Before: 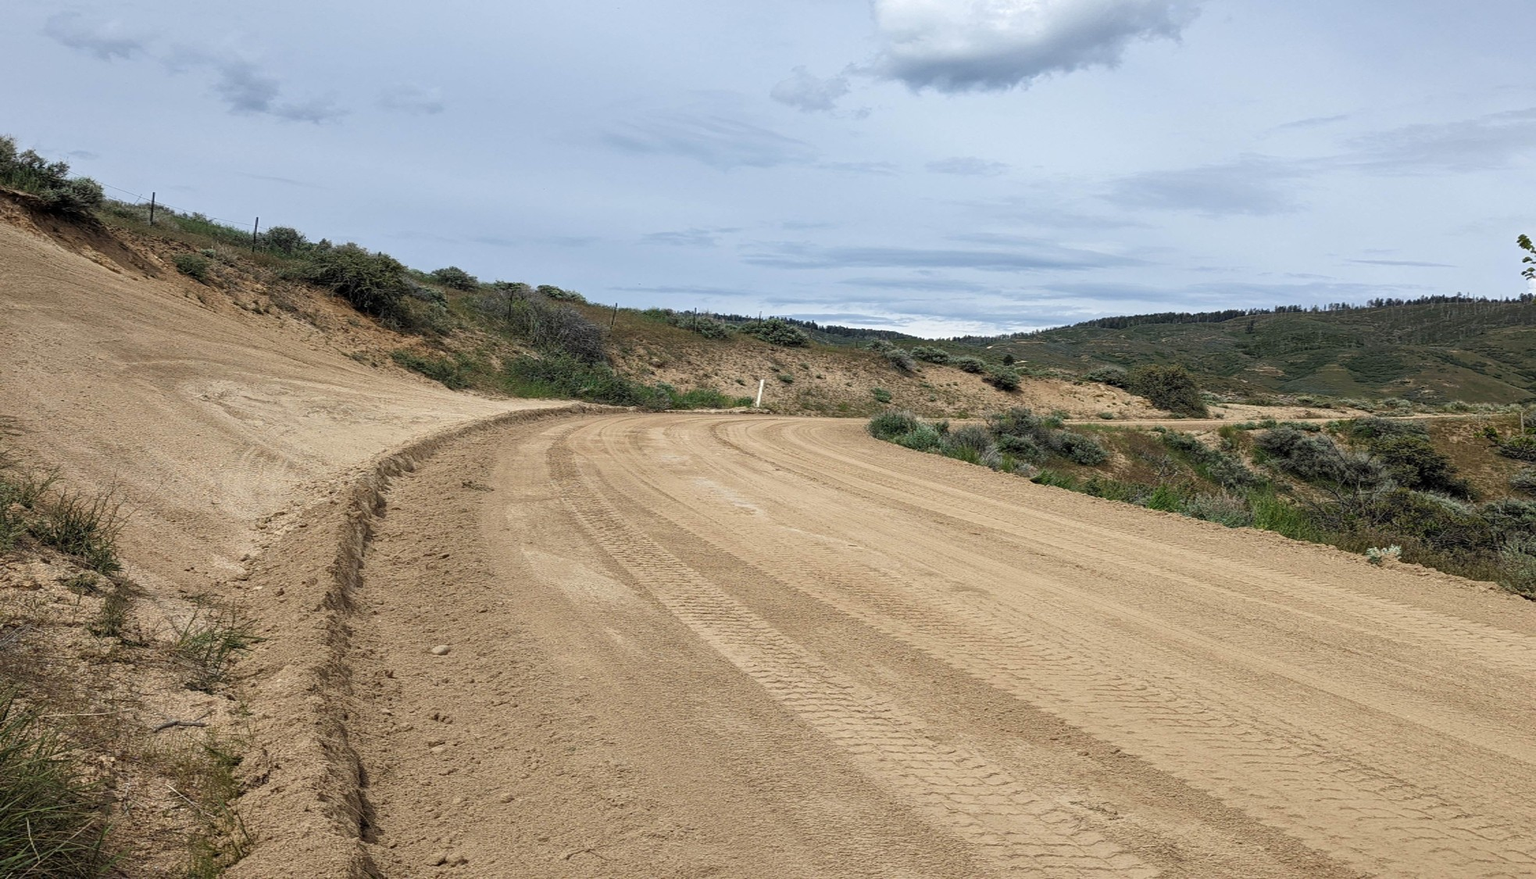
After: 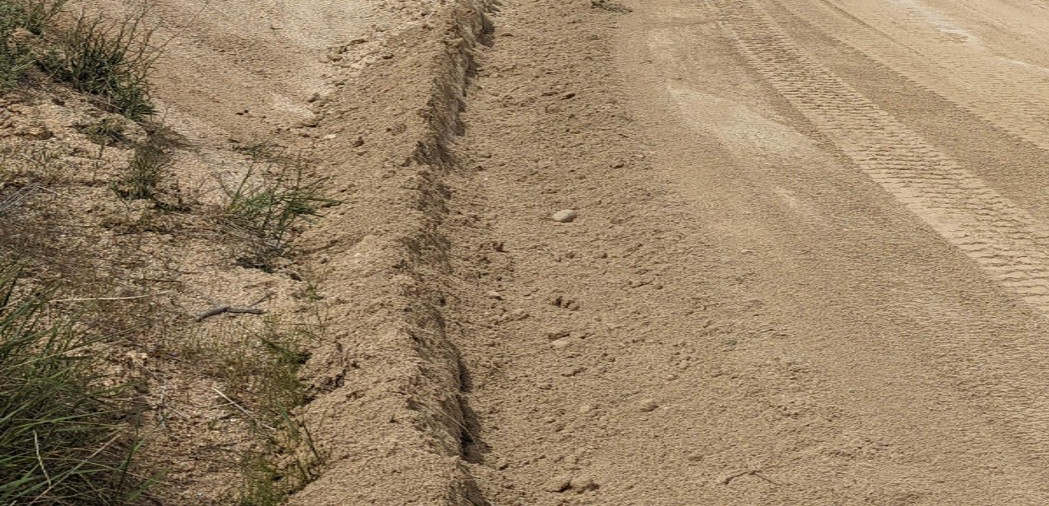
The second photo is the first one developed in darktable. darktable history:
crop and rotate: top 54.778%, right 46.61%, bottom 0.159%
